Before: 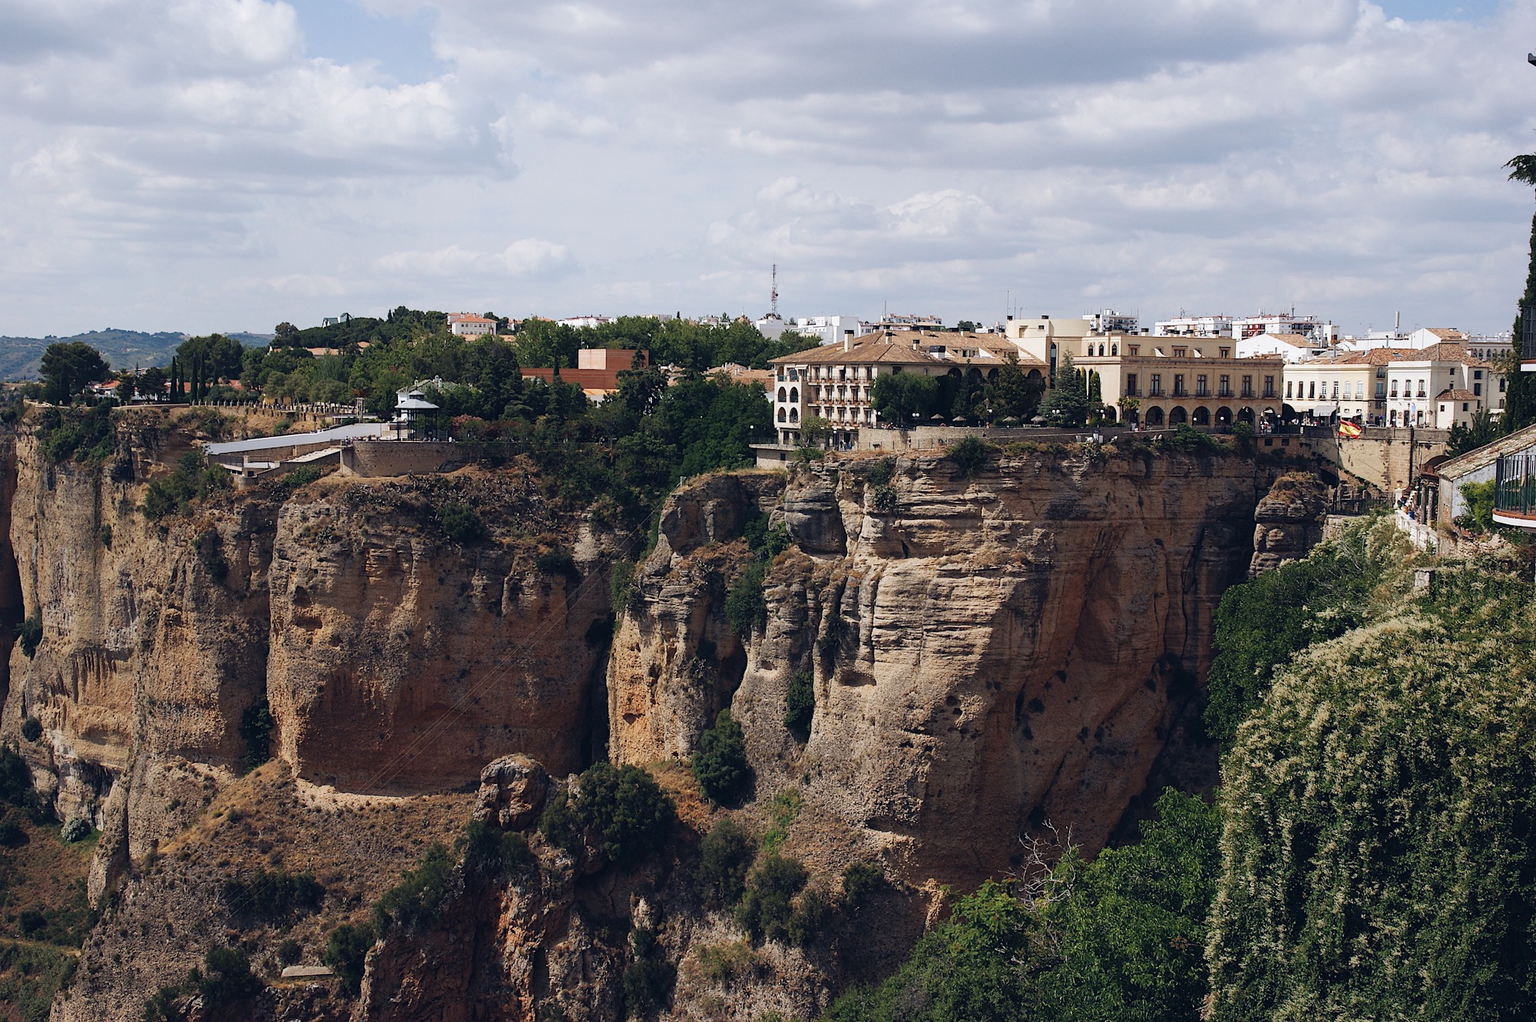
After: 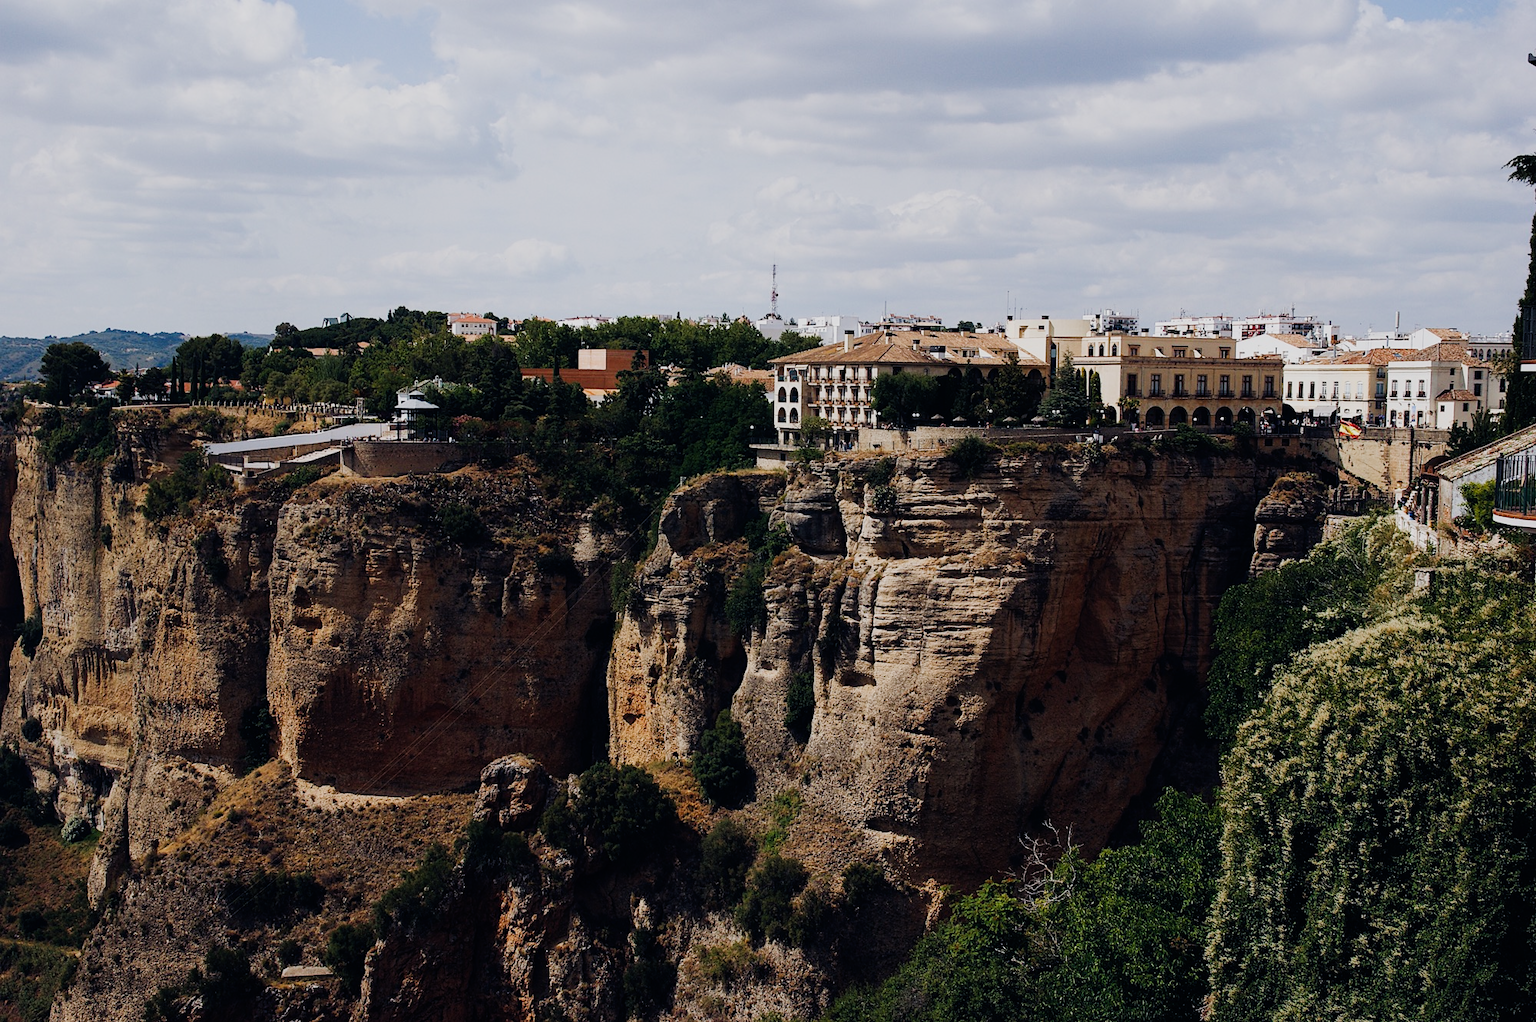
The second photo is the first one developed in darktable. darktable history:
sigmoid: contrast 1.7
exposure: exposure -0.242 EV, compensate highlight preservation false
